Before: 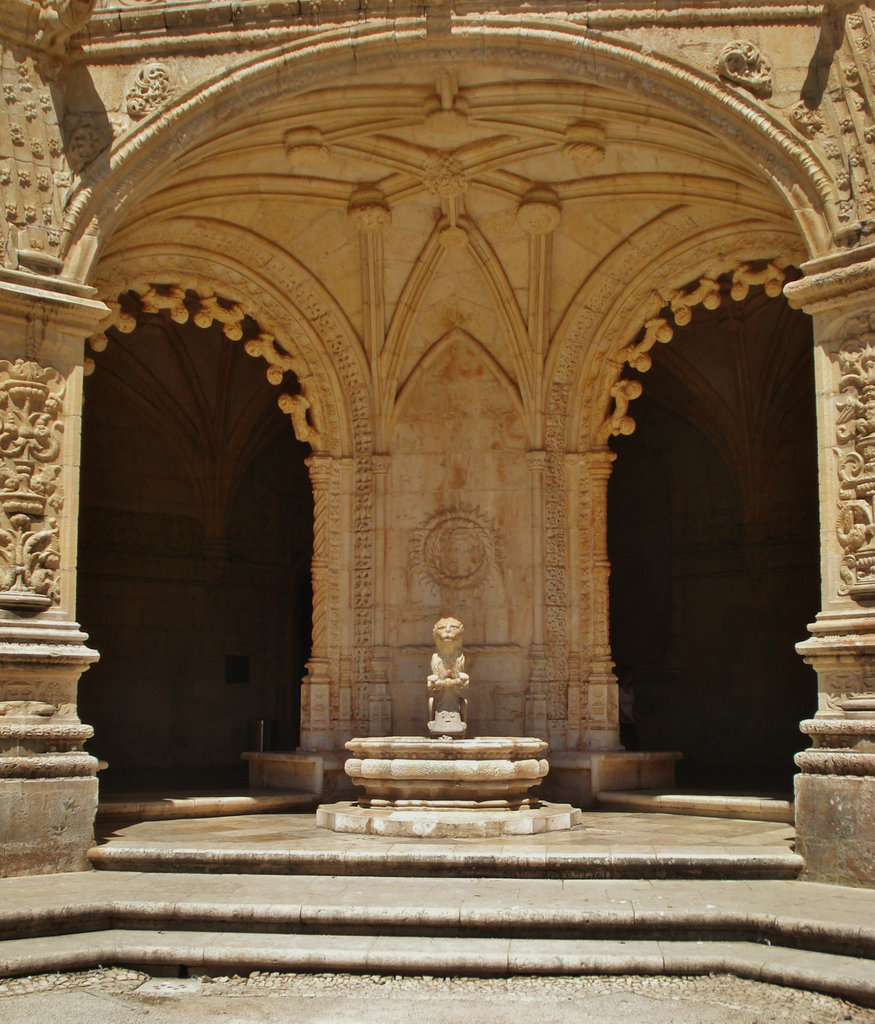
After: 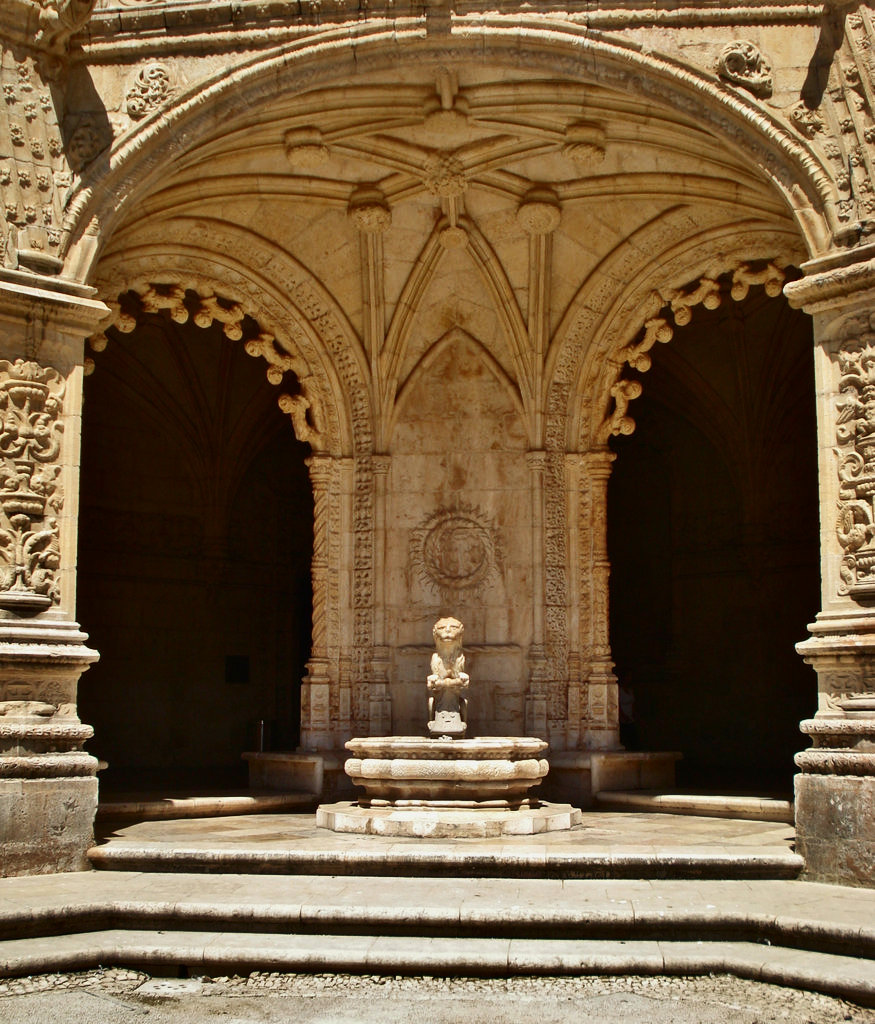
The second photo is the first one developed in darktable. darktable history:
shadows and highlights: shadows 20.91, highlights -82.73, soften with gaussian
contrast brightness saturation: contrast 0.28
exposure: compensate highlight preservation false
